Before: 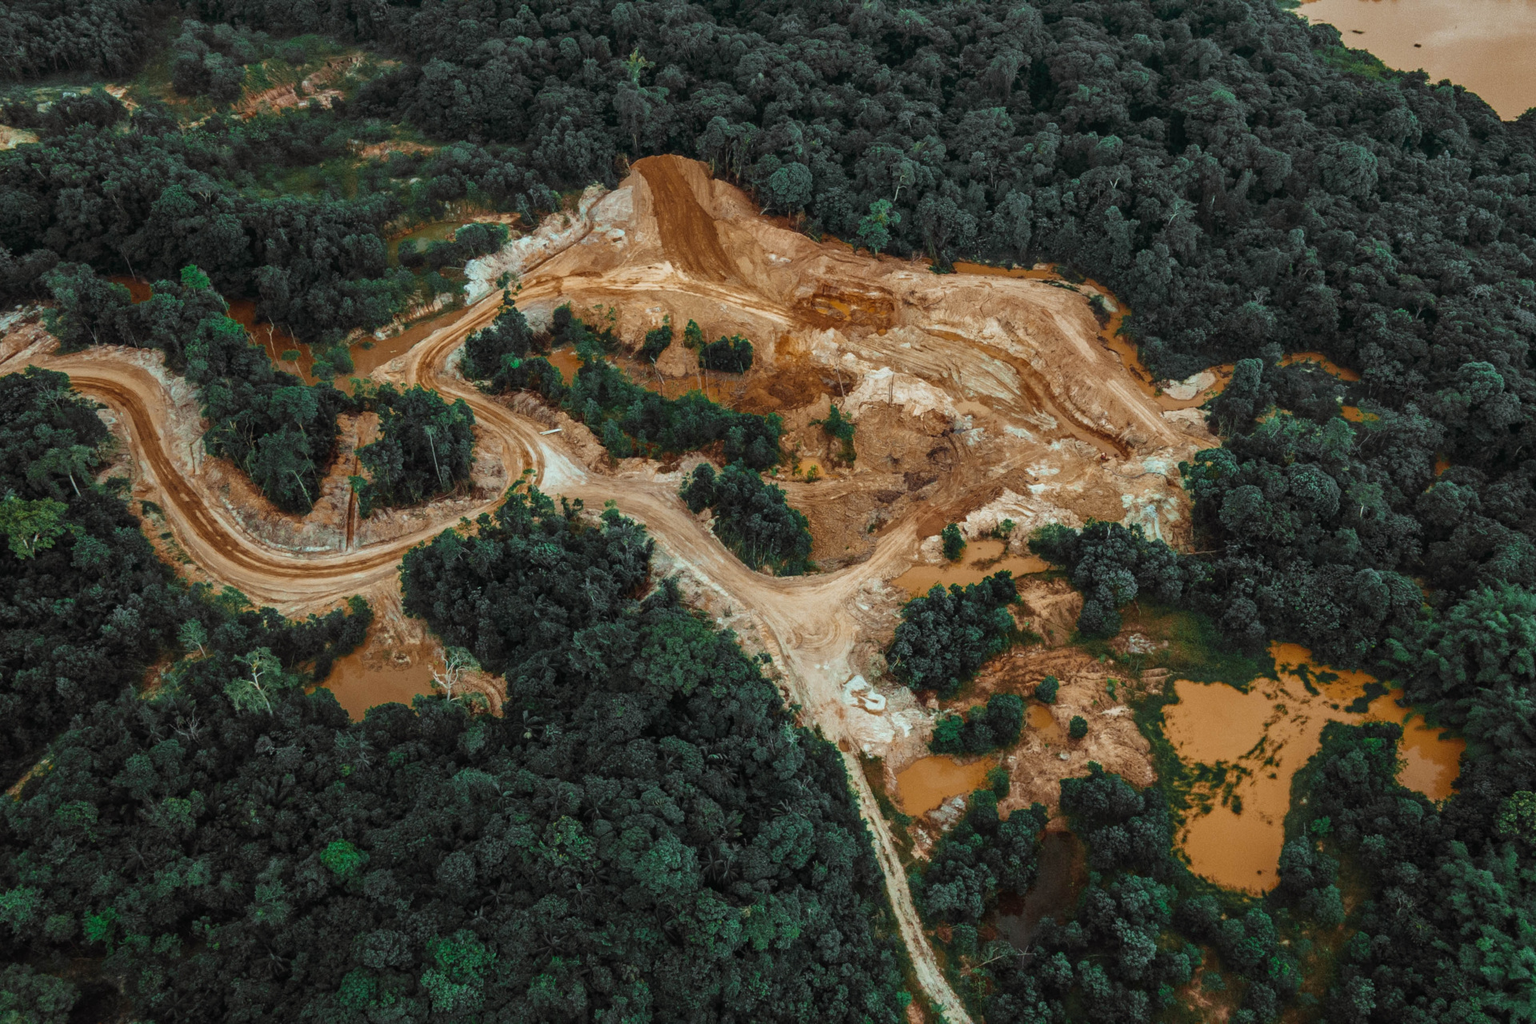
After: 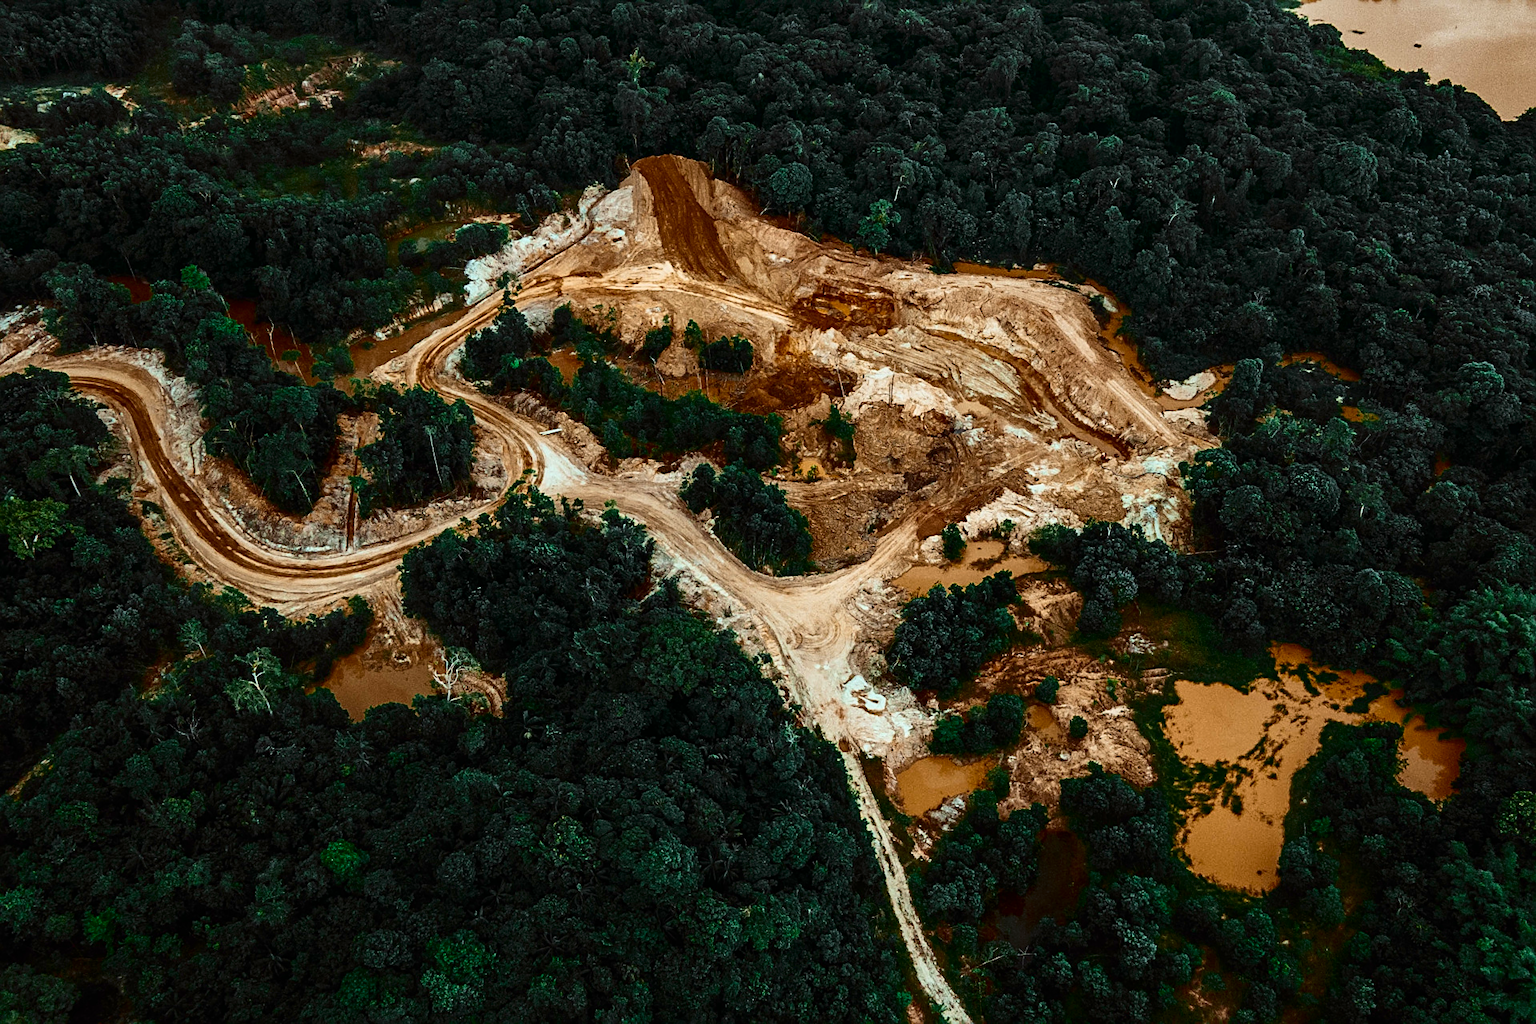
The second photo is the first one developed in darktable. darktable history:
sharpen: on, module defaults
contrast brightness saturation: contrast 0.32, brightness -0.08, saturation 0.17
